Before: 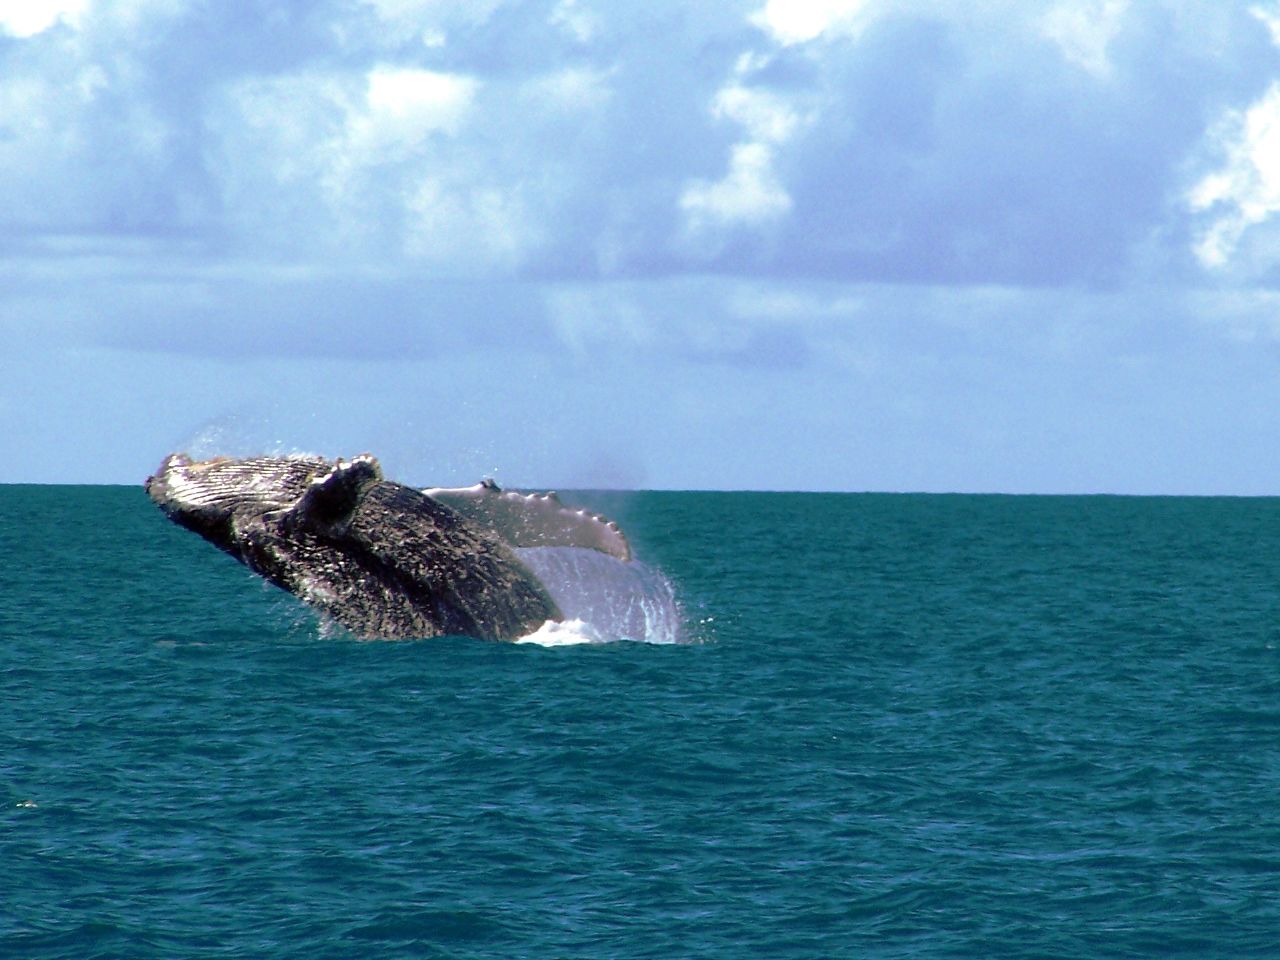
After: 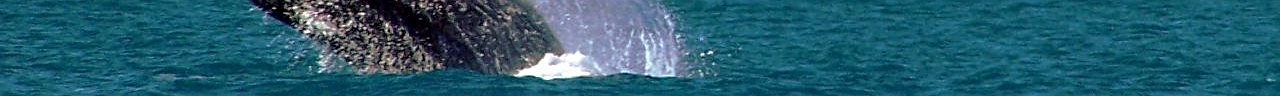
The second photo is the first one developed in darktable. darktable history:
local contrast: on, module defaults
sharpen: on, module defaults
crop and rotate: top 59.084%, bottom 30.916%
